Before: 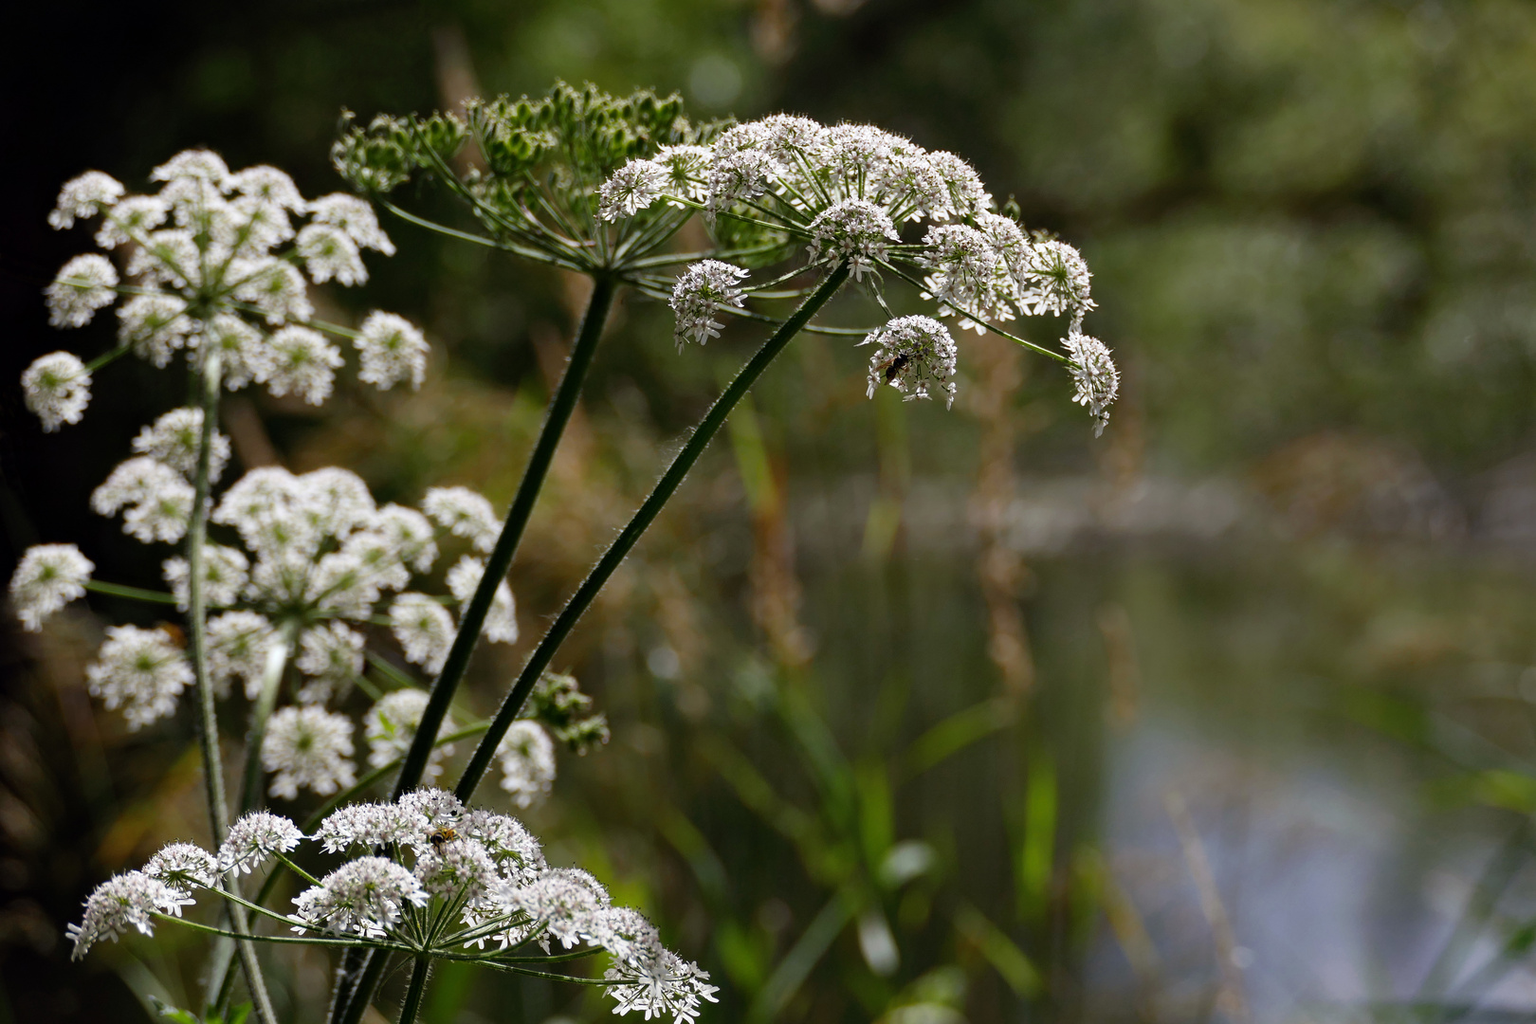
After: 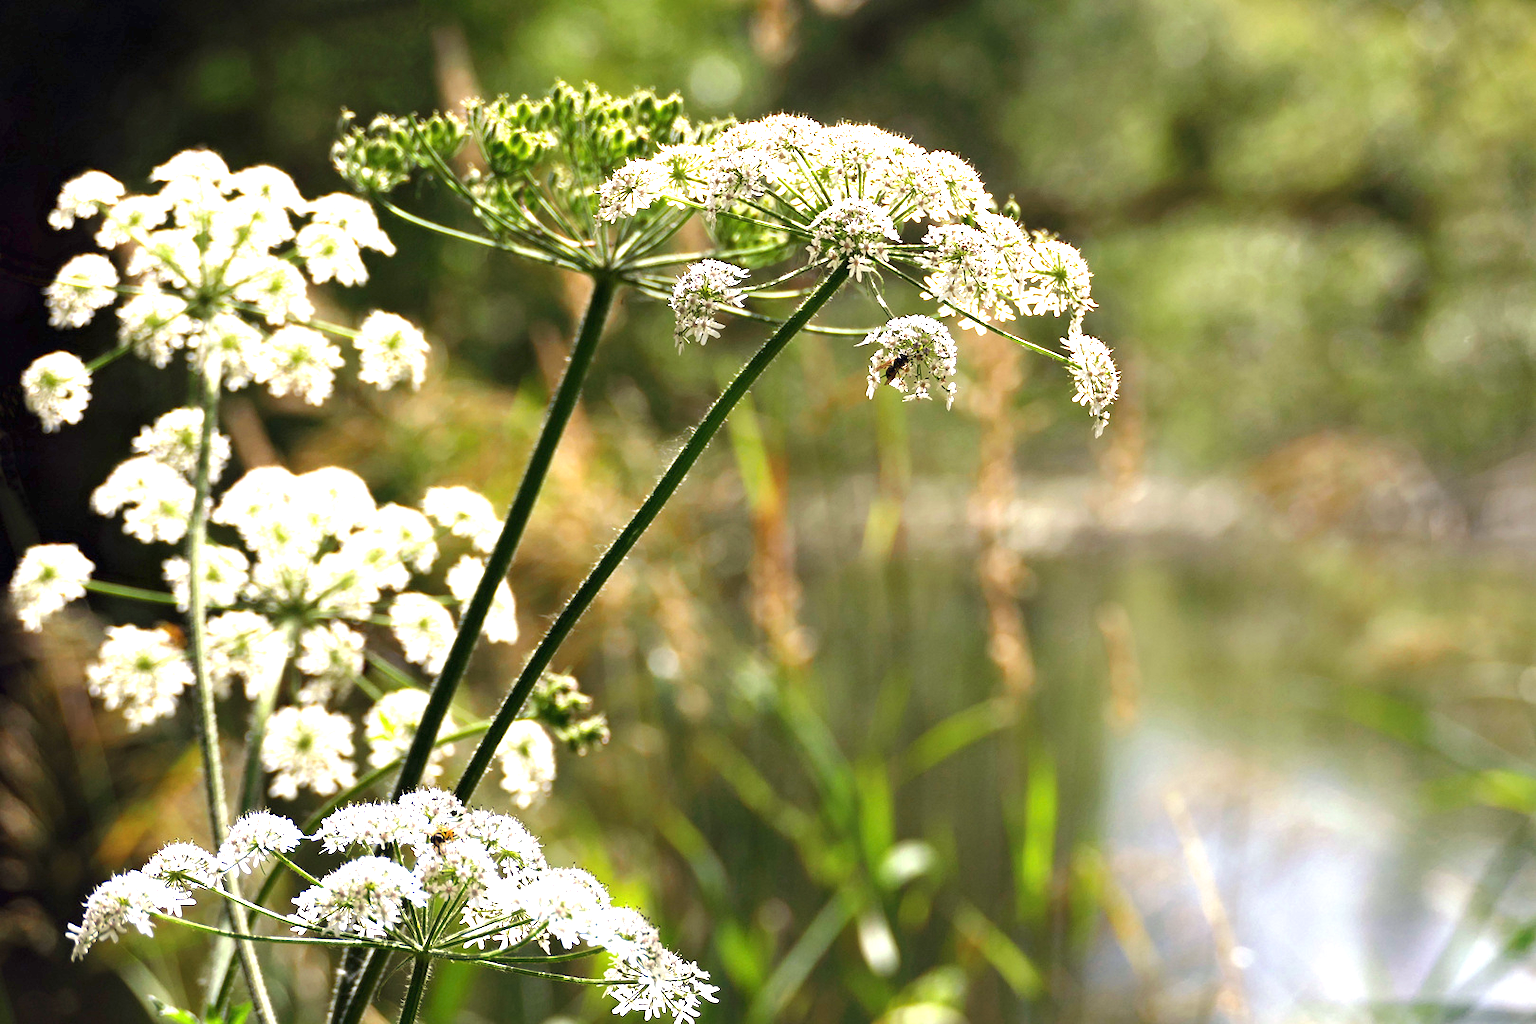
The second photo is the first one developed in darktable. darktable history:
exposure: black level correction 0, exposure 0.95 EV, compensate exposure bias true, compensate highlight preservation false
white balance: red 1.029, blue 0.92
